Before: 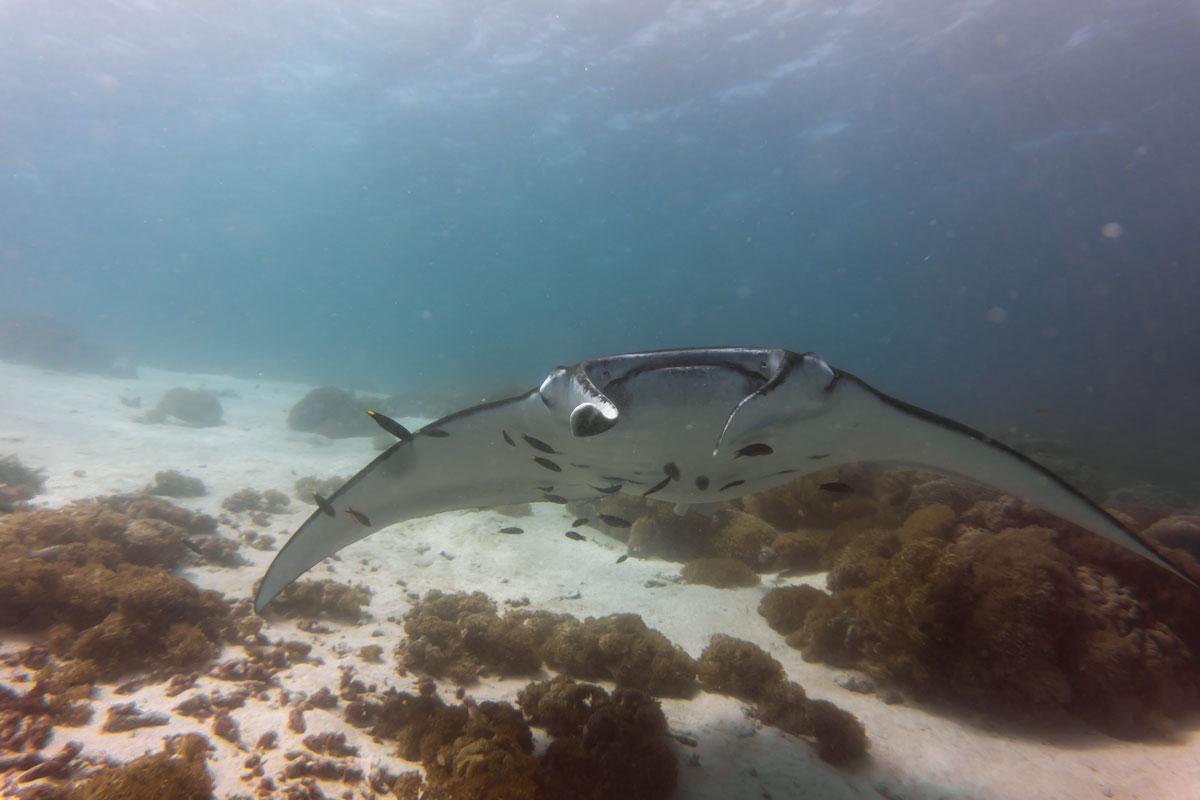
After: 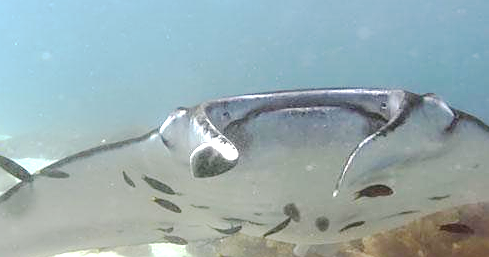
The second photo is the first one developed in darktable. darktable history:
crop: left 31.678%, top 32.446%, right 27.542%, bottom 35.335%
exposure: black level correction 0.001, exposure 1.398 EV, compensate highlight preservation false
sharpen: on, module defaults
tone curve: curves: ch0 [(0, 0) (0.003, 0.009) (0.011, 0.013) (0.025, 0.022) (0.044, 0.039) (0.069, 0.055) (0.1, 0.077) (0.136, 0.113) (0.177, 0.158) (0.224, 0.213) (0.277, 0.289) (0.335, 0.367) (0.399, 0.451) (0.468, 0.532) (0.543, 0.615) (0.623, 0.696) (0.709, 0.755) (0.801, 0.818) (0.898, 0.893) (1, 1)], preserve colors none
